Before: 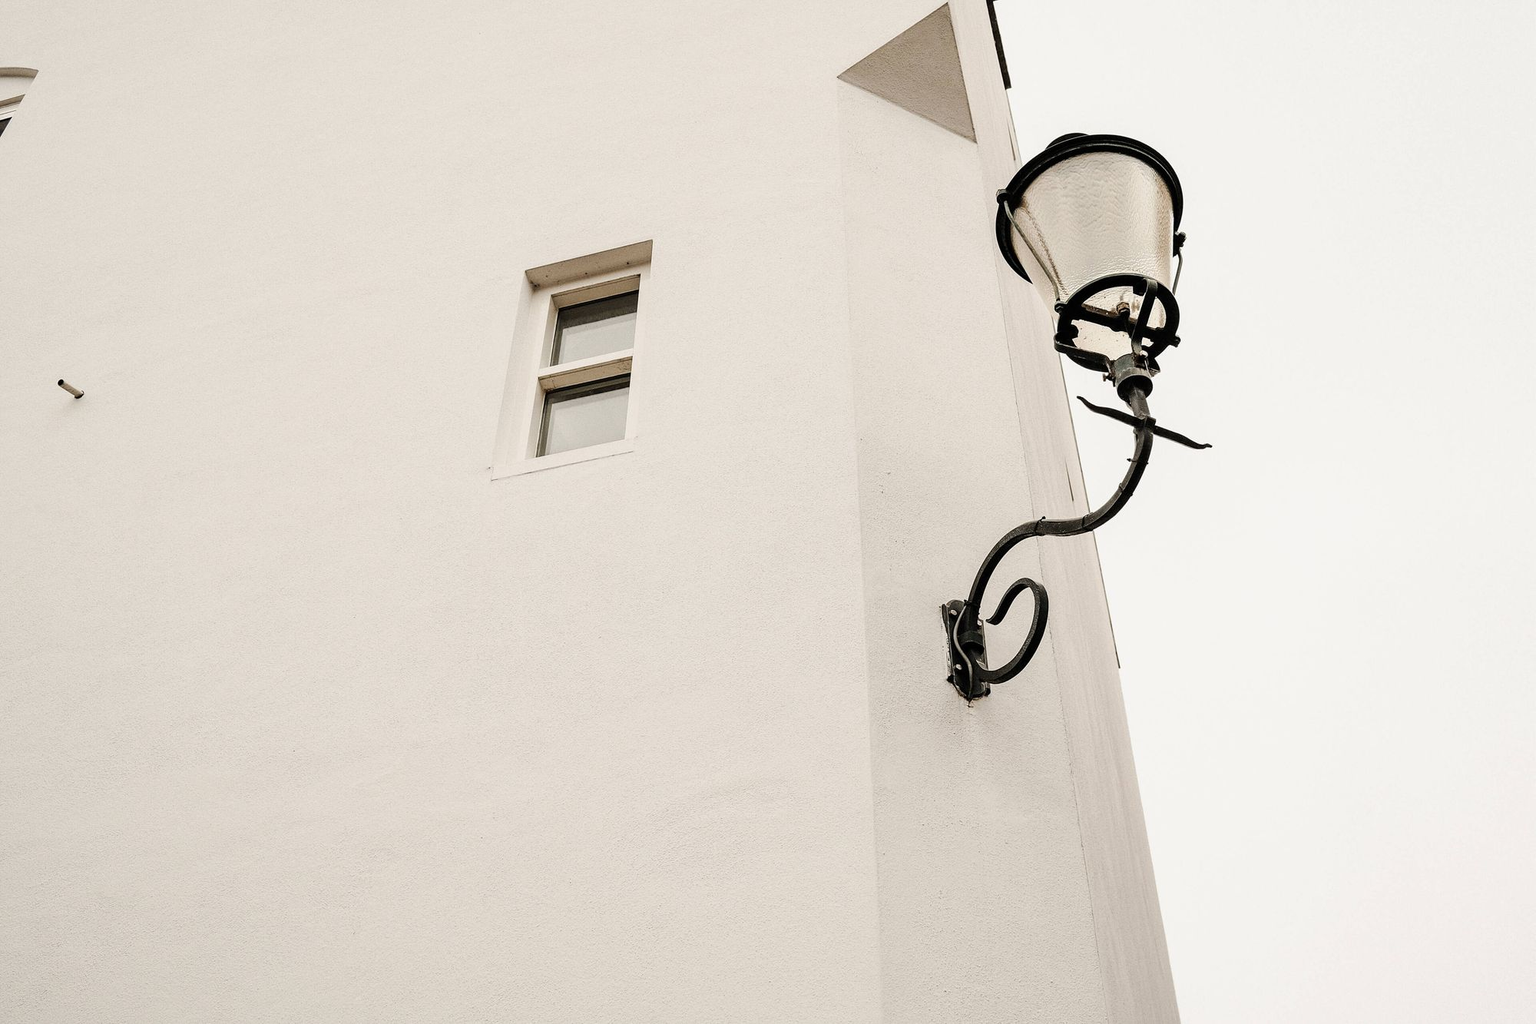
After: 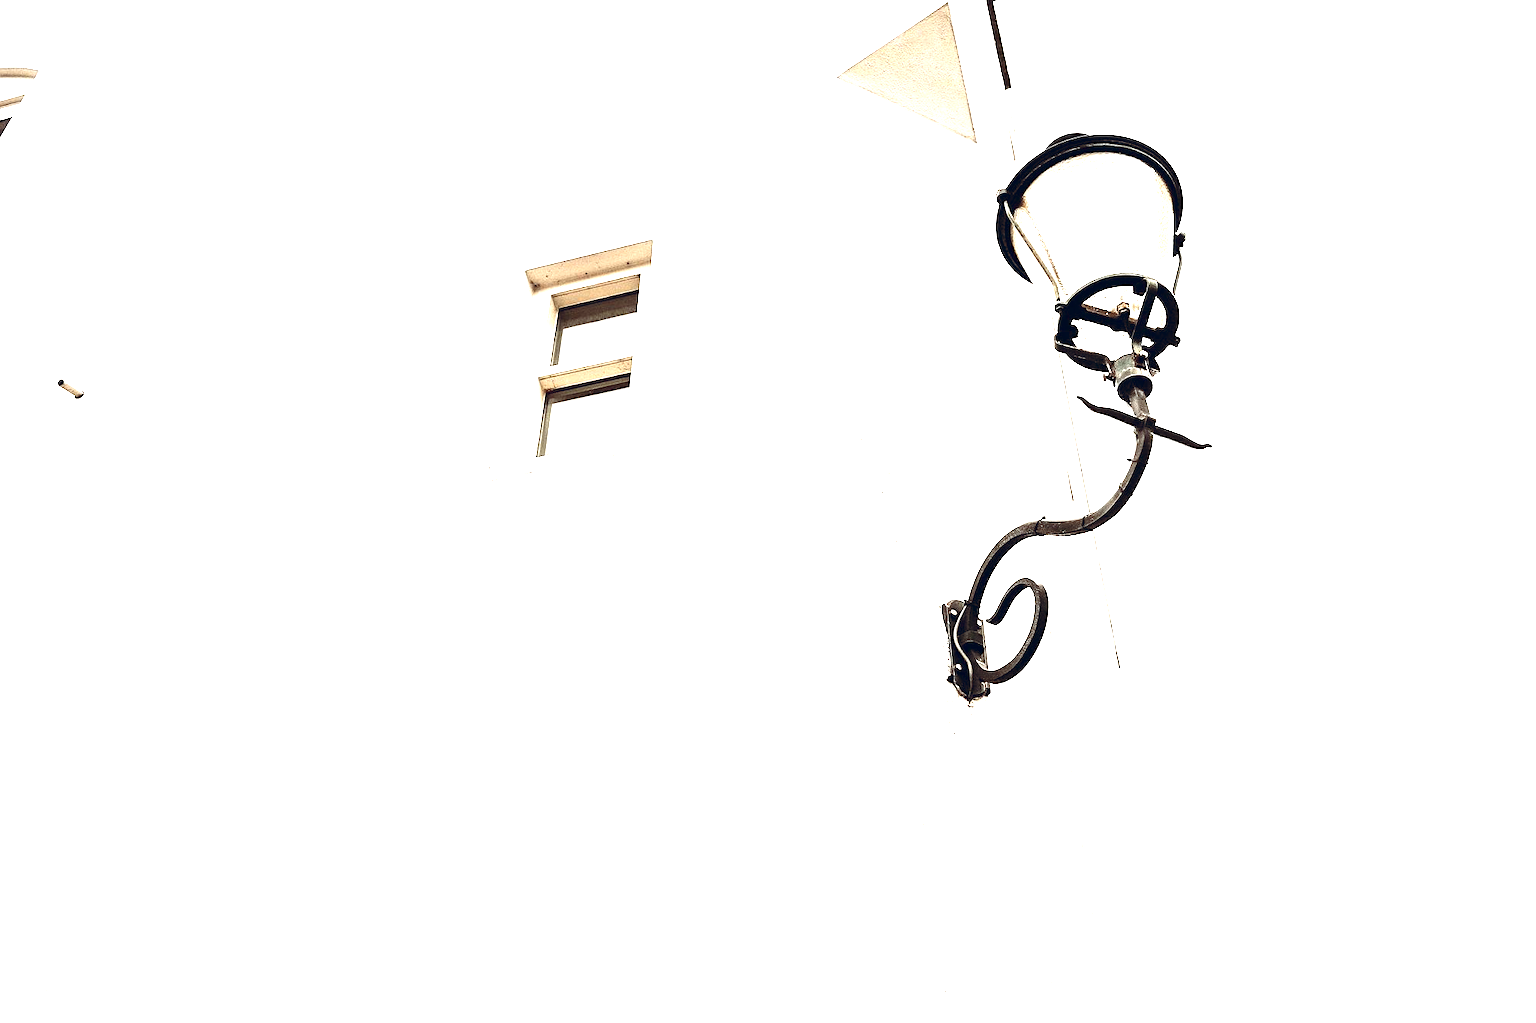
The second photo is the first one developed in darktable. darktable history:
color balance rgb: shadows lift › chroma 9.92%, shadows lift › hue 45.12°, power › luminance 3.26%, power › hue 231.93°, global offset › luminance 0.4%, global offset › chroma 0.21%, global offset › hue 255.02°
exposure: black level correction 0, exposure 1.75 EV, compensate exposure bias true, compensate highlight preservation false
contrast brightness saturation: contrast 0.07, brightness -0.14, saturation 0.11
